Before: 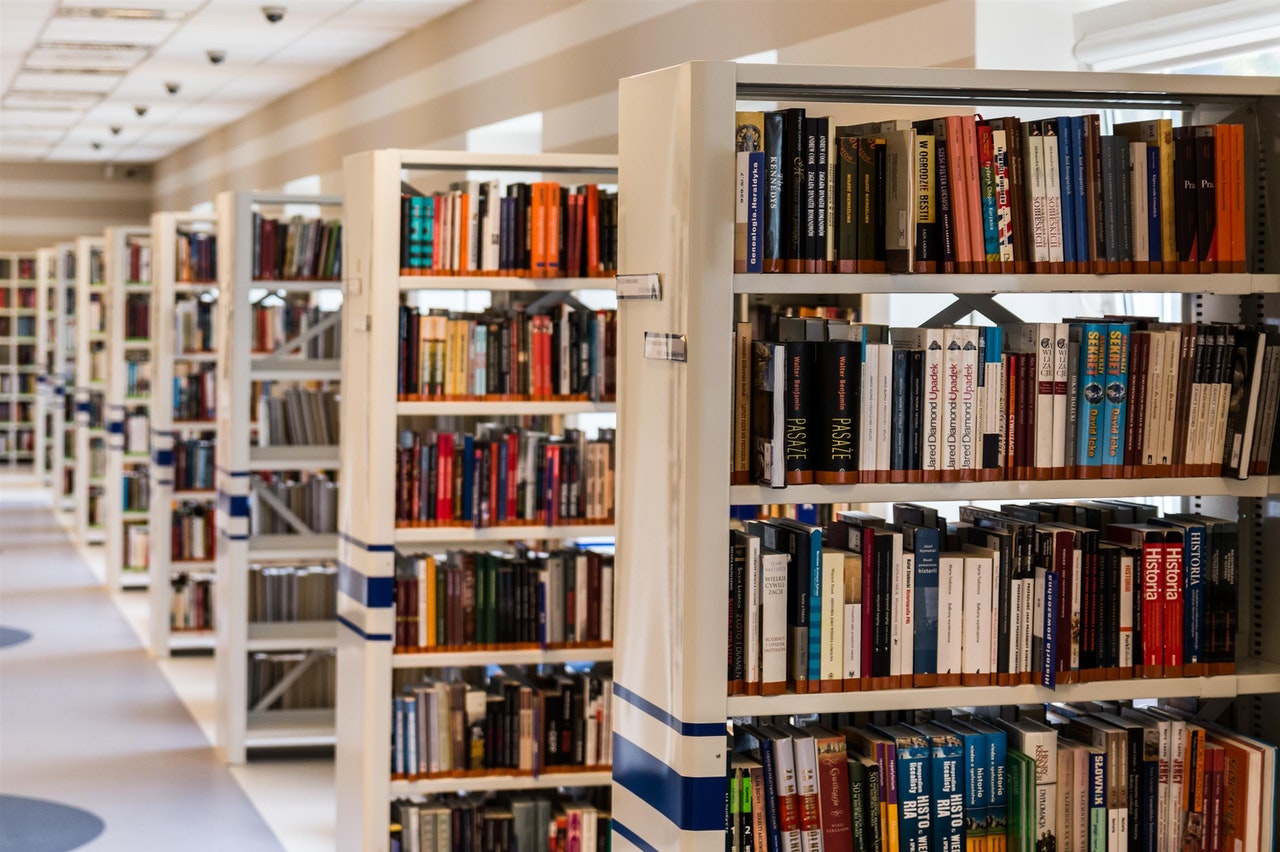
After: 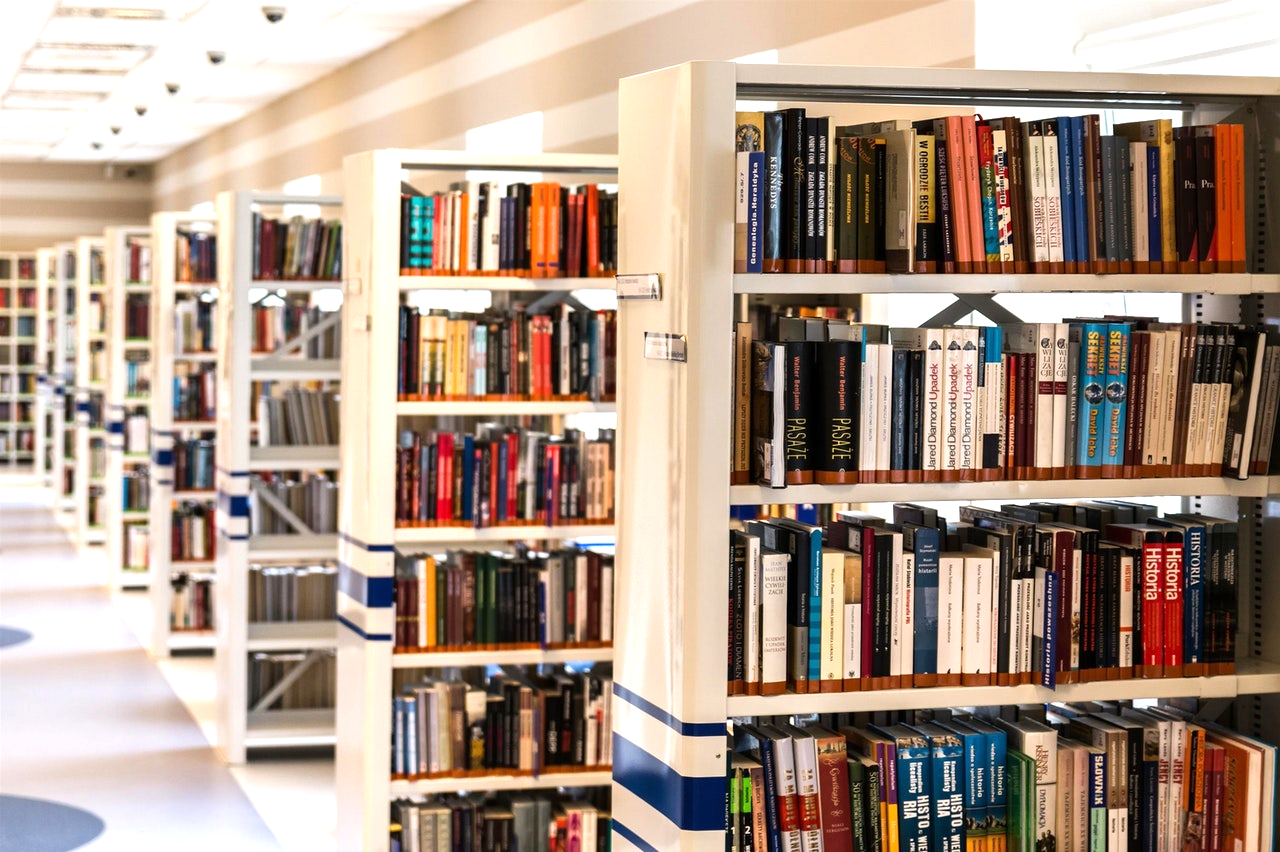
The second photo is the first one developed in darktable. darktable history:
exposure: exposure 0.716 EV, compensate exposure bias true, compensate highlight preservation false
